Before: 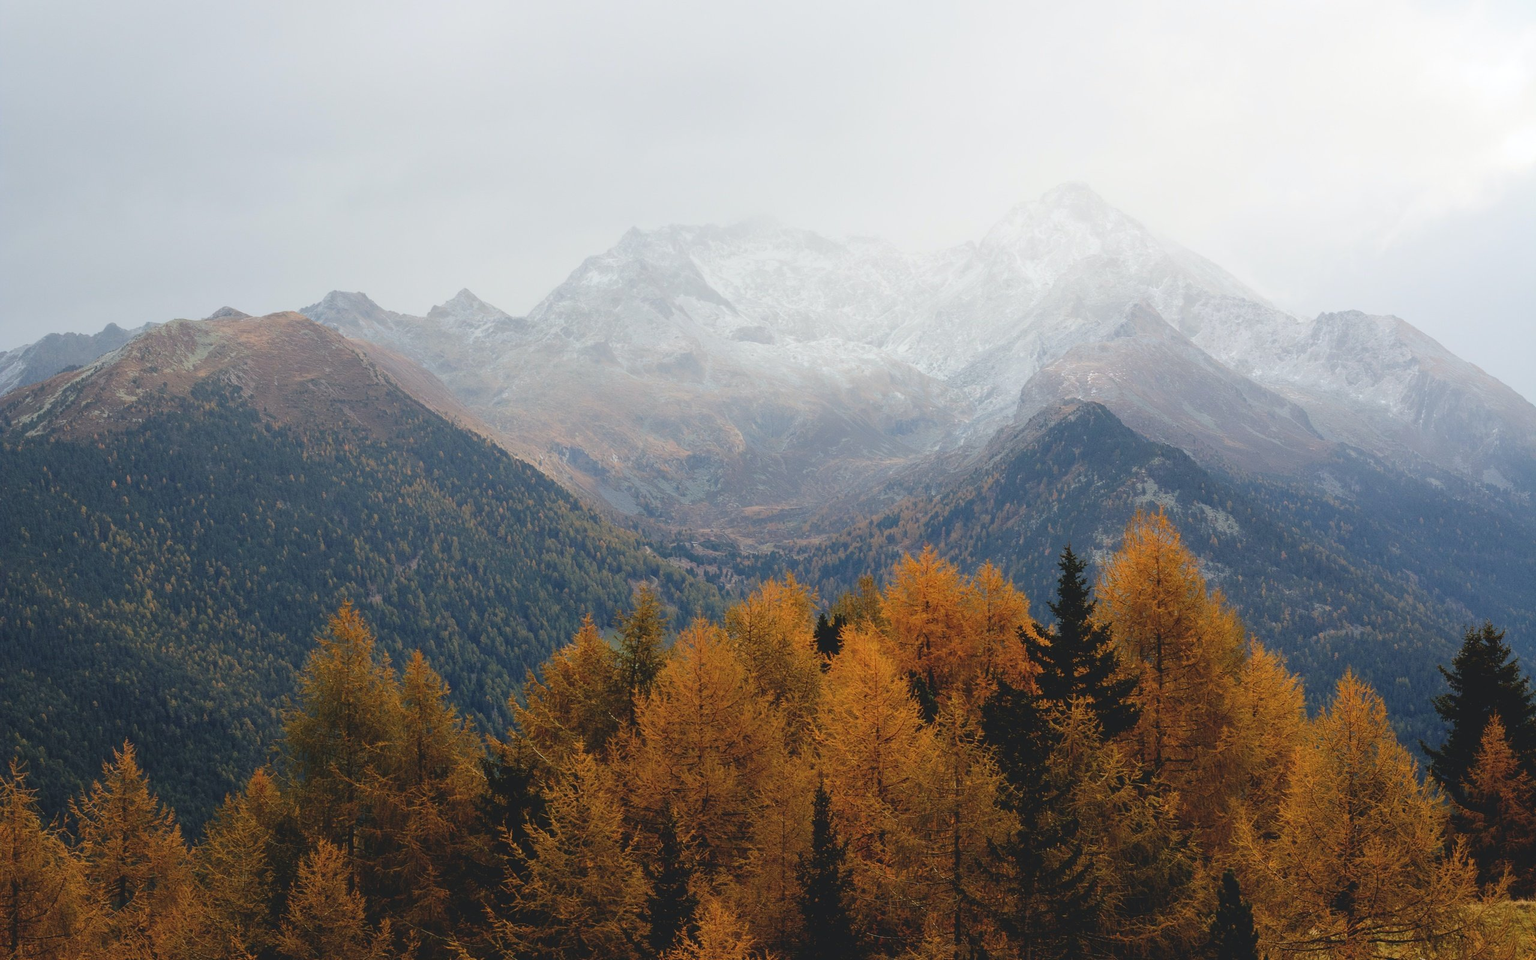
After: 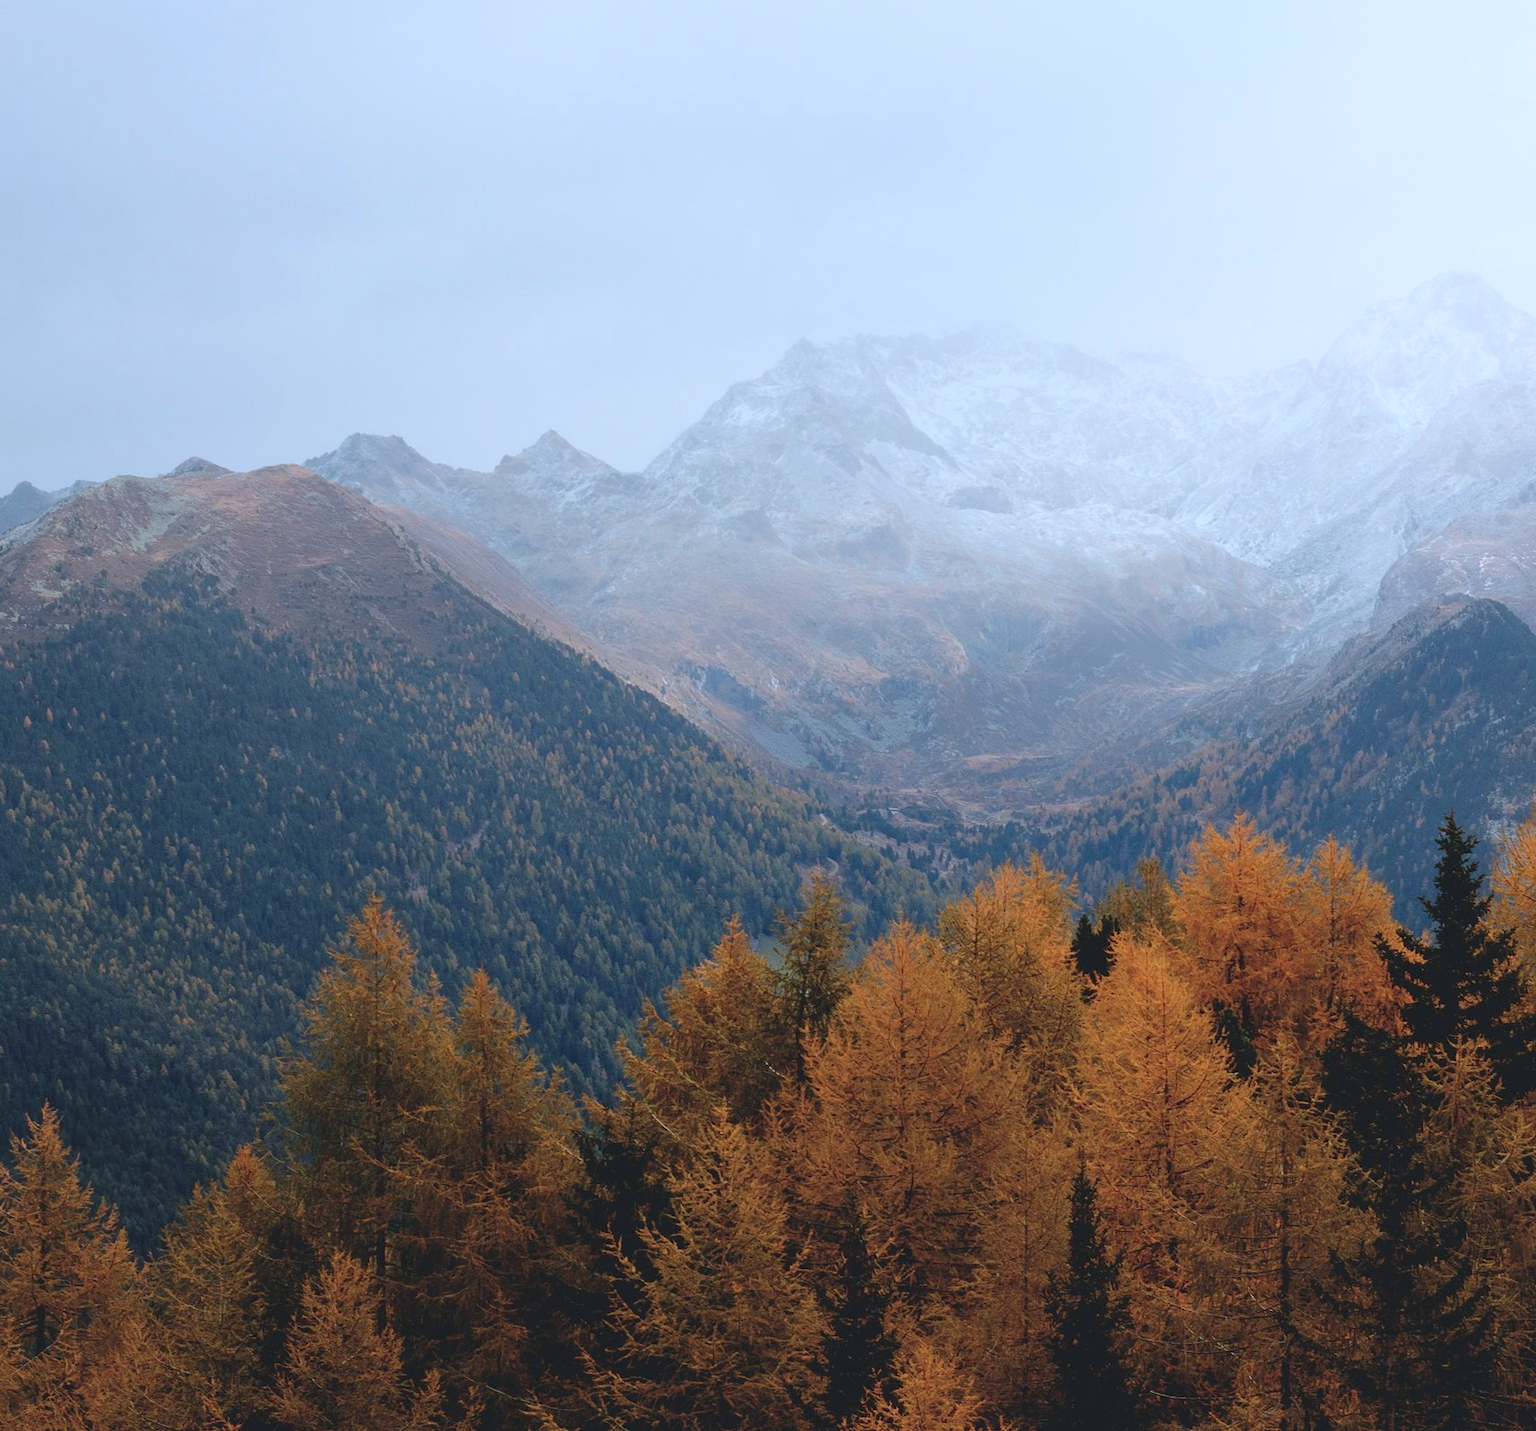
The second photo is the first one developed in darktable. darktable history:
color correction: highlights a* -2.23, highlights b* -18.27
crop and rotate: left 6.221%, right 26.696%
